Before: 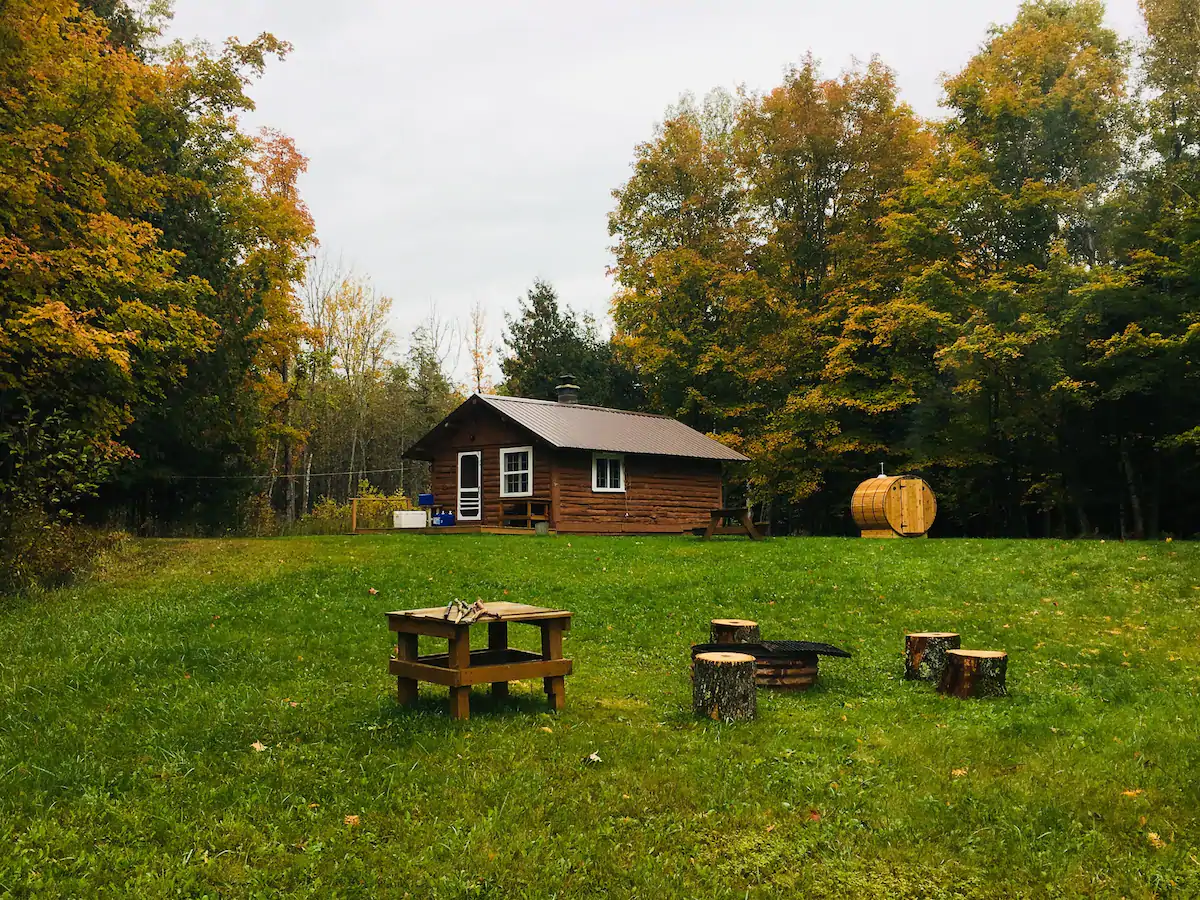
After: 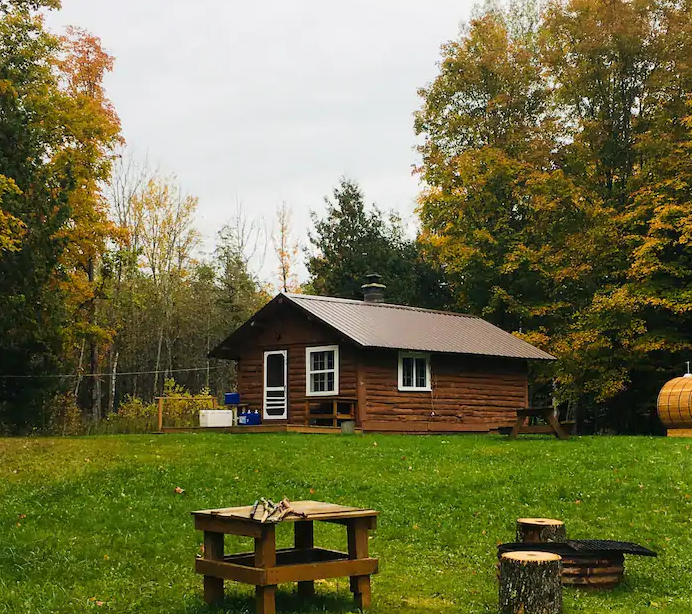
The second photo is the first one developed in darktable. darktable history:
crop: left 16.216%, top 11.277%, right 26.056%, bottom 20.474%
